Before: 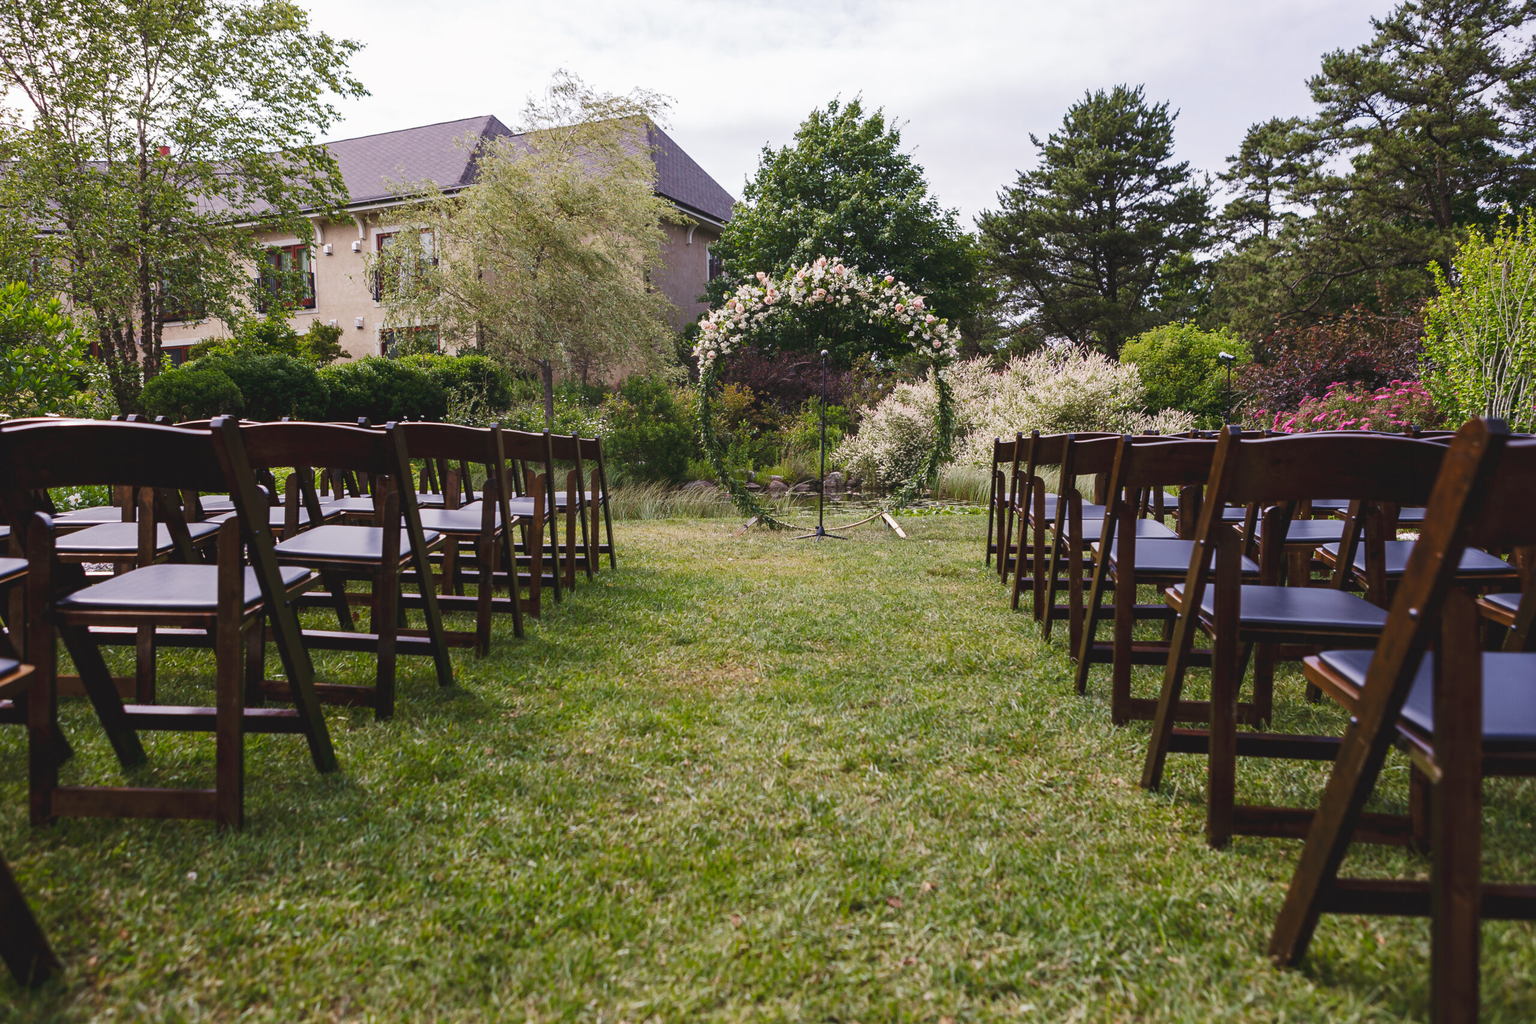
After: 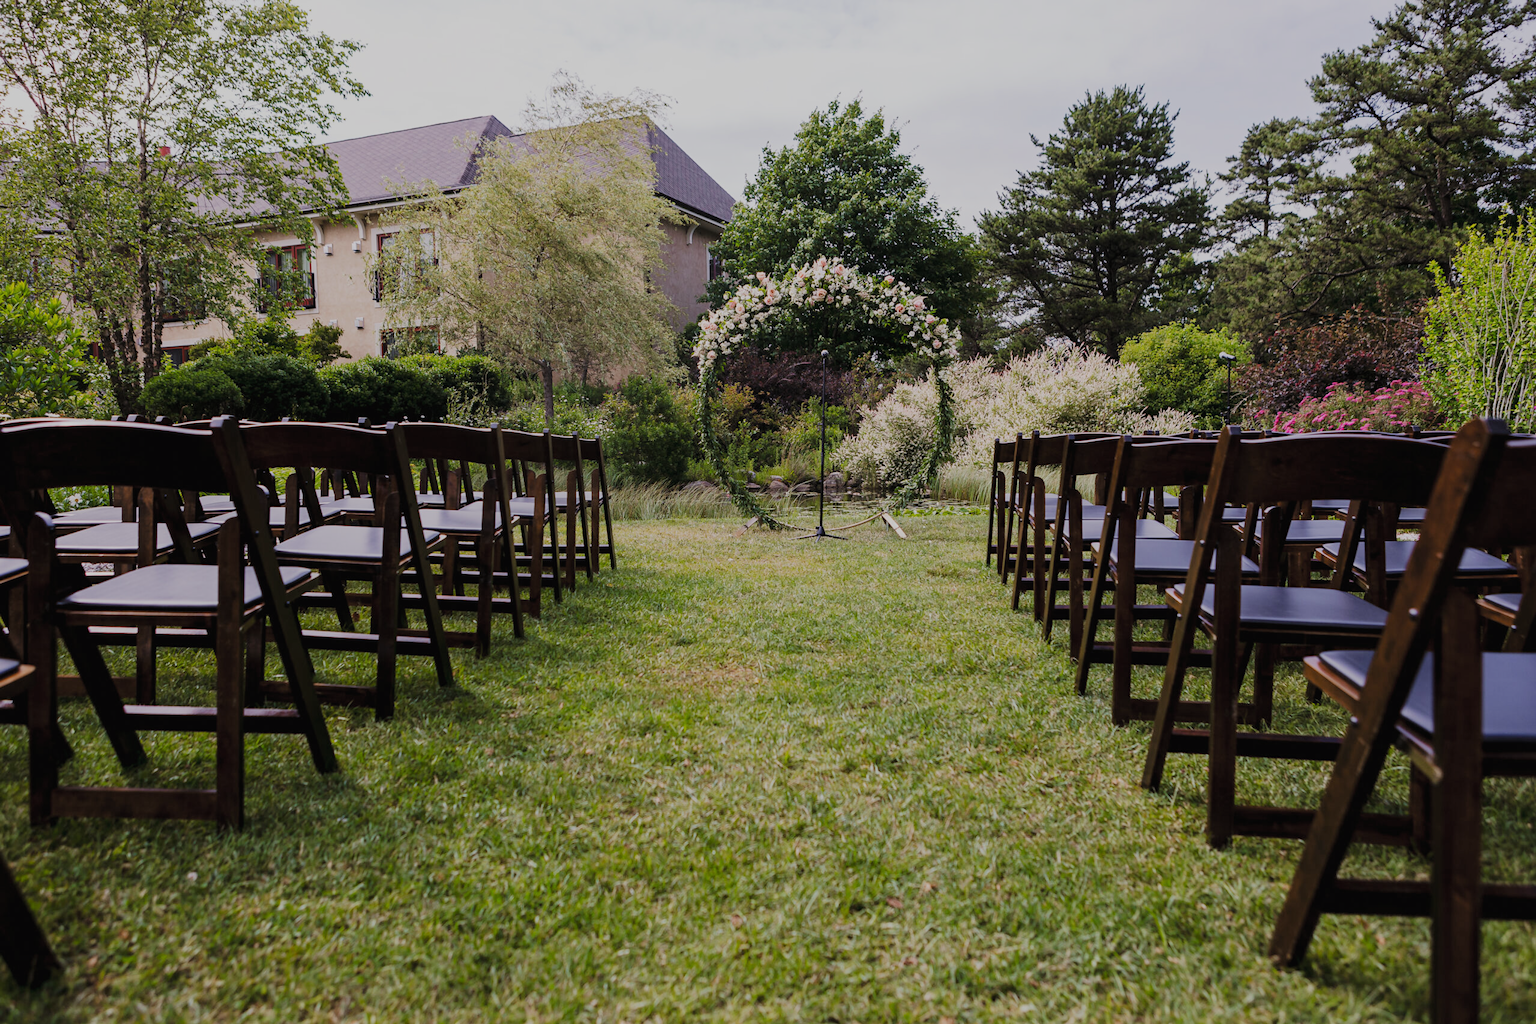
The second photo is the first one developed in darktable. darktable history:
filmic rgb: middle gray luminance 29.81%, black relative exposure -9.04 EV, white relative exposure 6.98 EV, target black luminance 0%, hardness 2.93, latitude 1.54%, contrast 0.96, highlights saturation mix 5.48%, shadows ↔ highlights balance 12.84%, iterations of high-quality reconstruction 0
